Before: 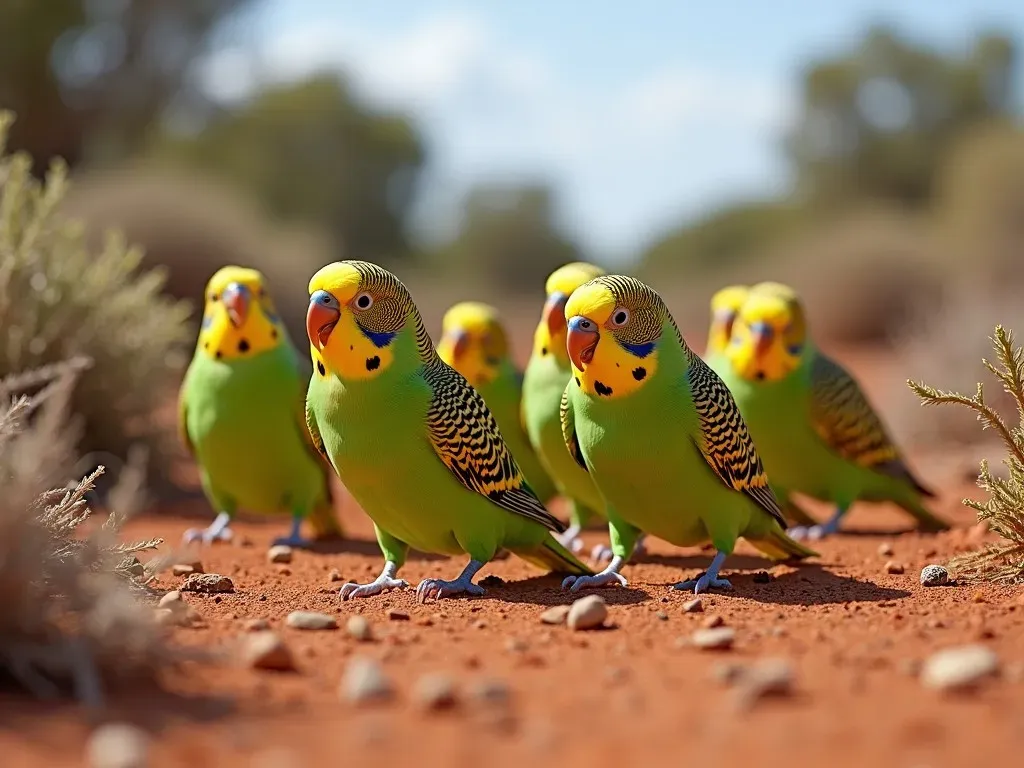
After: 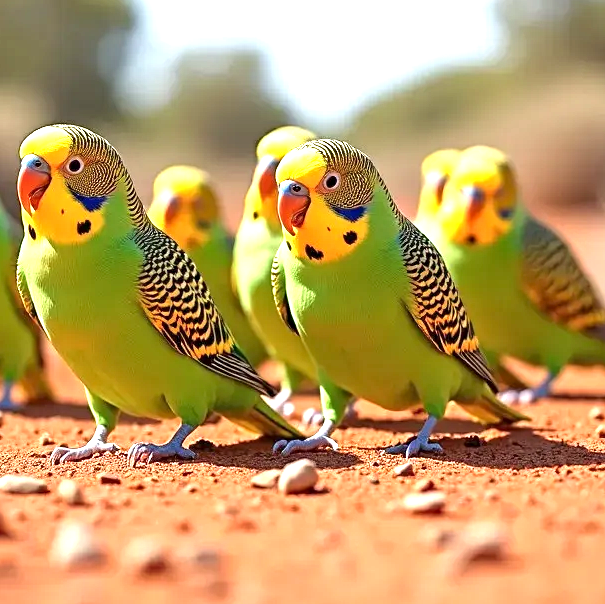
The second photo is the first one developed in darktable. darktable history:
crop and rotate: left 28.256%, top 17.734%, right 12.656%, bottom 3.573%
exposure: black level correction 0, exposure 1.2 EV, compensate exposure bias true, compensate highlight preservation false
contrast equalizer: y [[0.5, 0.501, 0.532, 0.538, 0.54, 0.541], [0.5 ×6], [0.5 ×6], [0 ×6], [0 ×6]]
